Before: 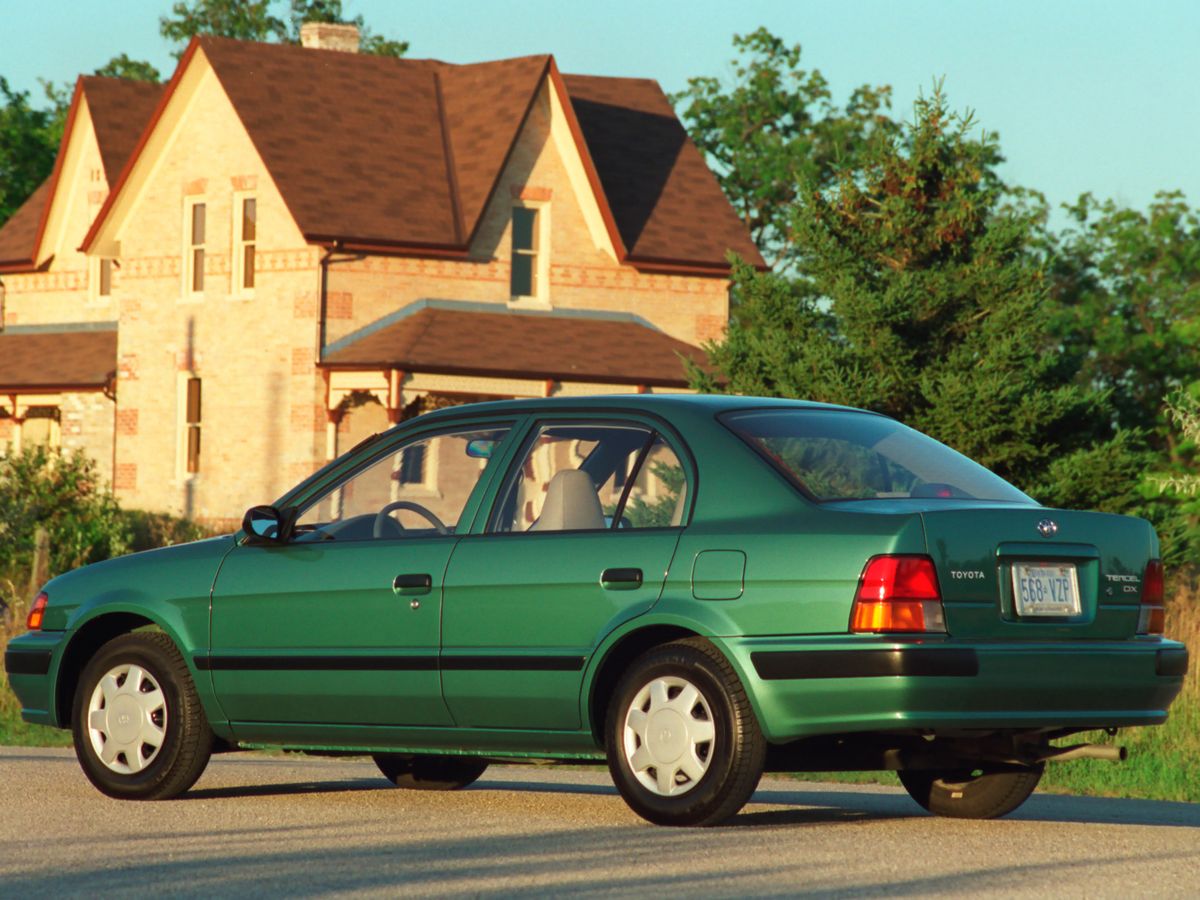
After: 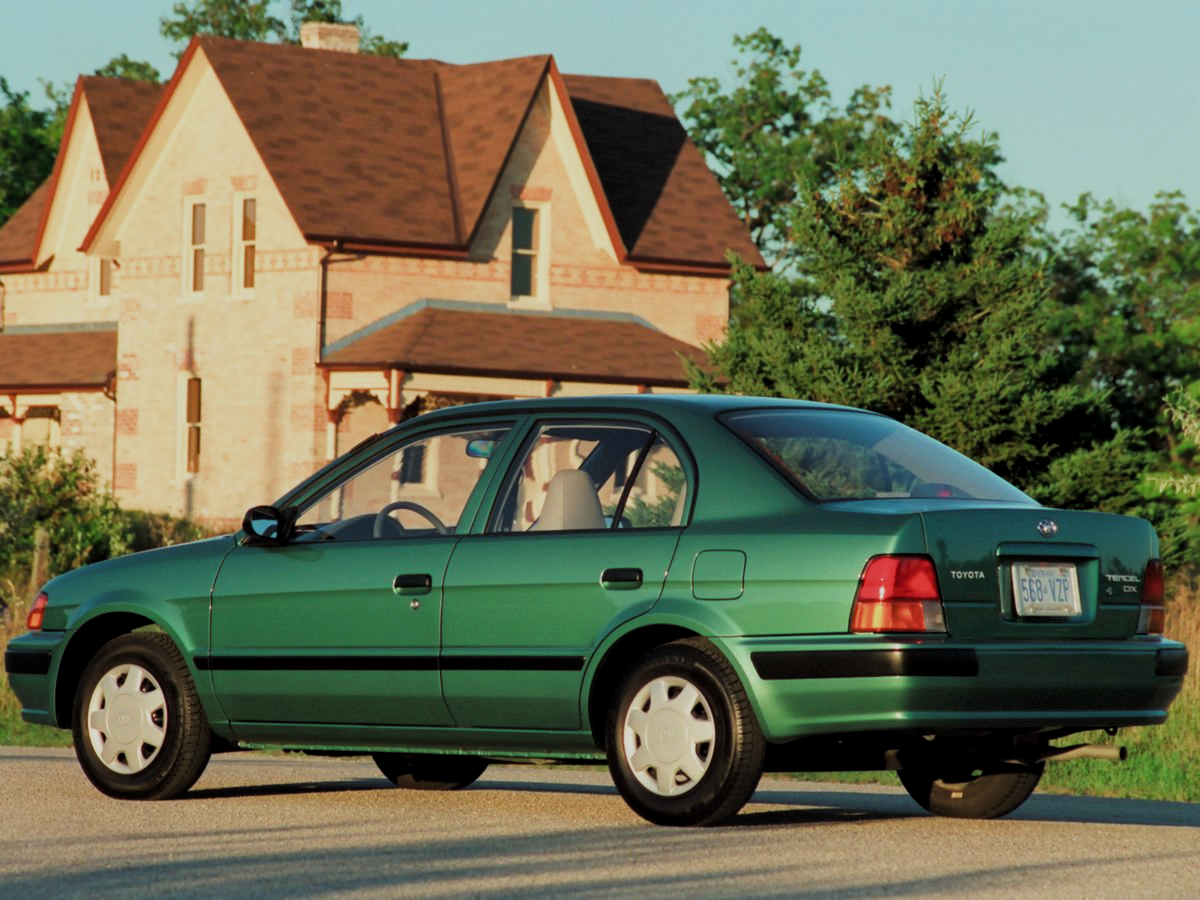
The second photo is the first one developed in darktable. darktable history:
local contrast: mode bilateral grid, contrast 20, coarseness 51, detail 119%, midtone range 0.2
filmic rgb: black relative exposure -7.65 EV, white relative exposure 4.56 EV, threshold 5.95 EV, hardness 3.61, add noise in highlights 0.002, color science v3 (2019), use custom middle-gray values true, contrast in highlights soft, enable highlight reconstruction true
